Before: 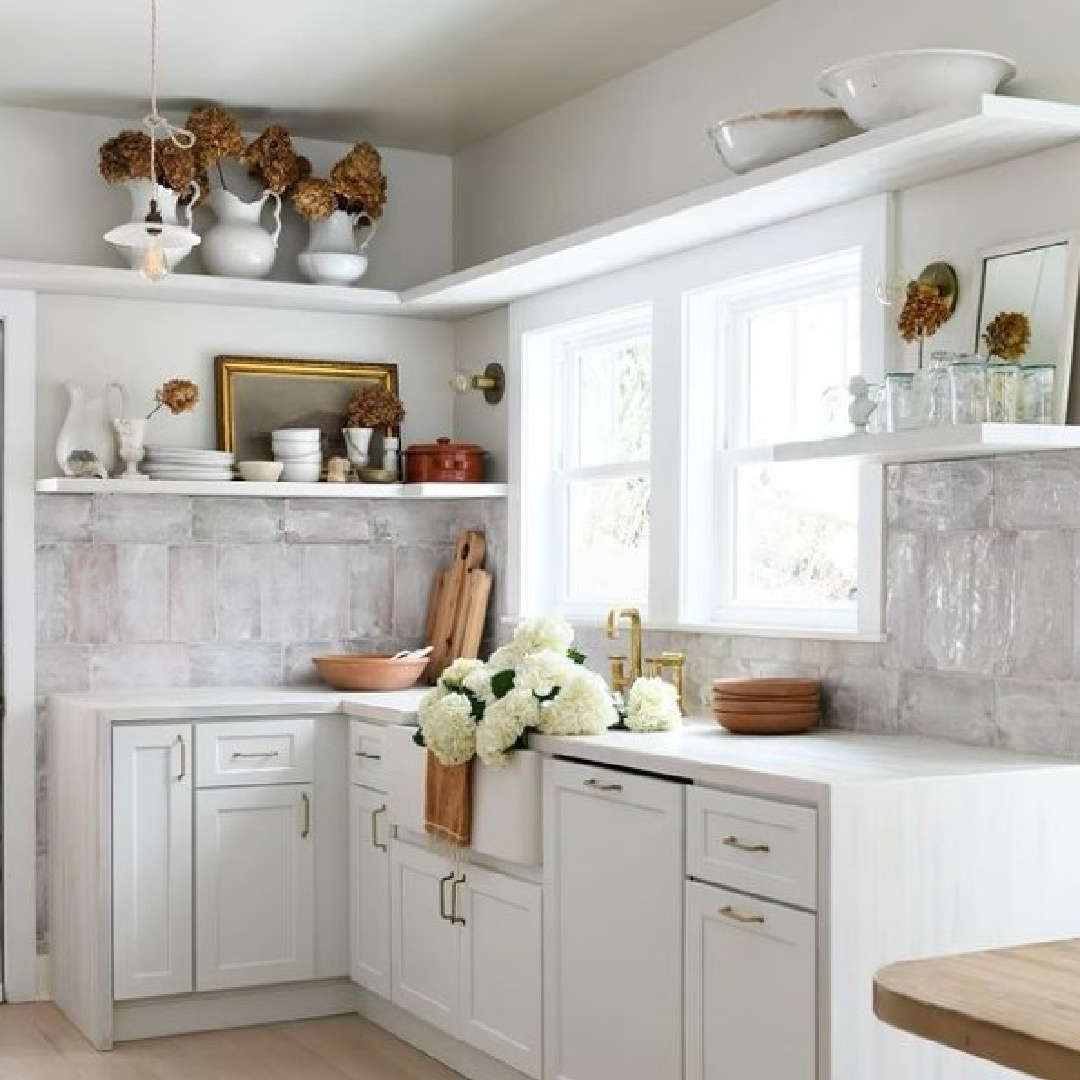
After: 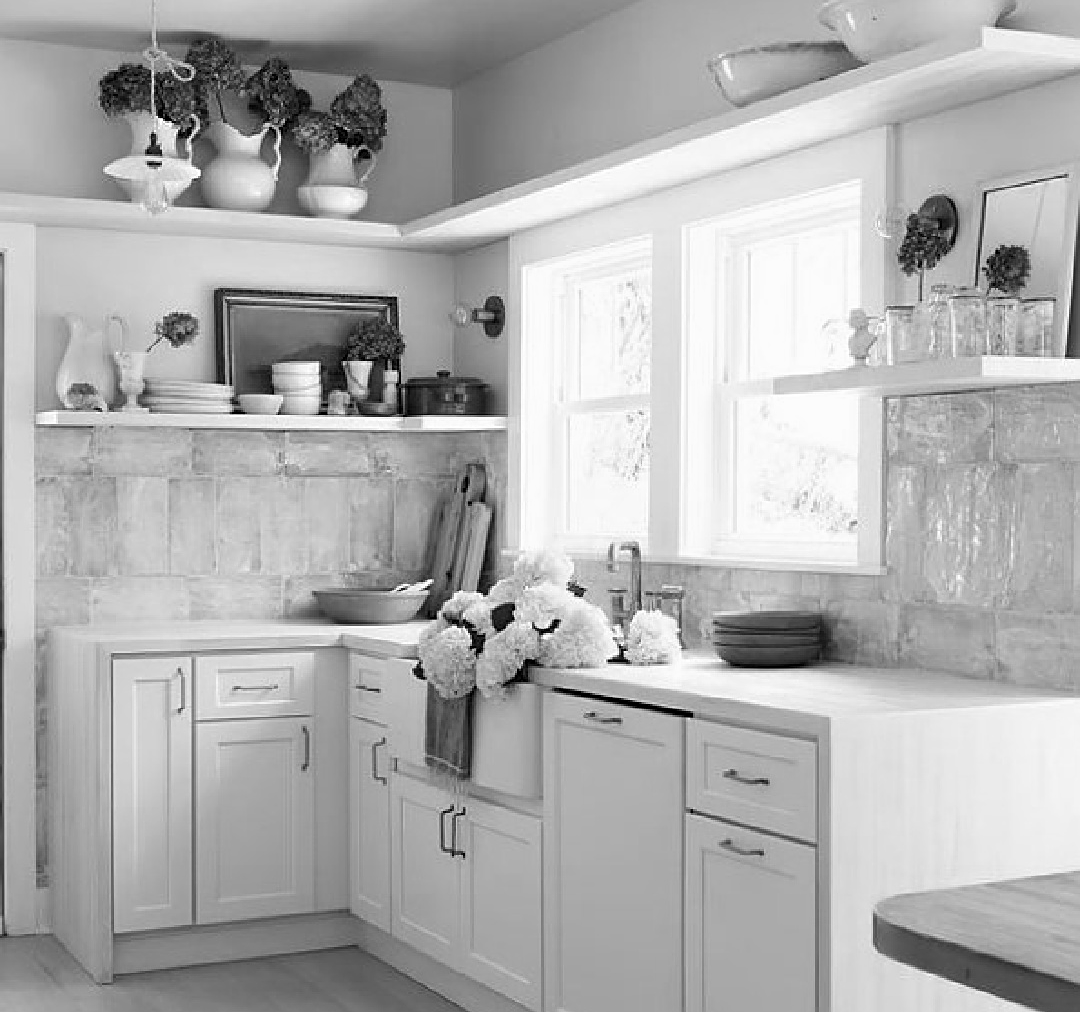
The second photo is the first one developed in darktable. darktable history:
sharpen: on, module defaults
crop and rotate: top 6.288%
color calibration: output gray [0.253, 0.26, 0.487, 0], illuminant as shot in camera, x 0.358, y 0.373, temperature 4628.91 K
